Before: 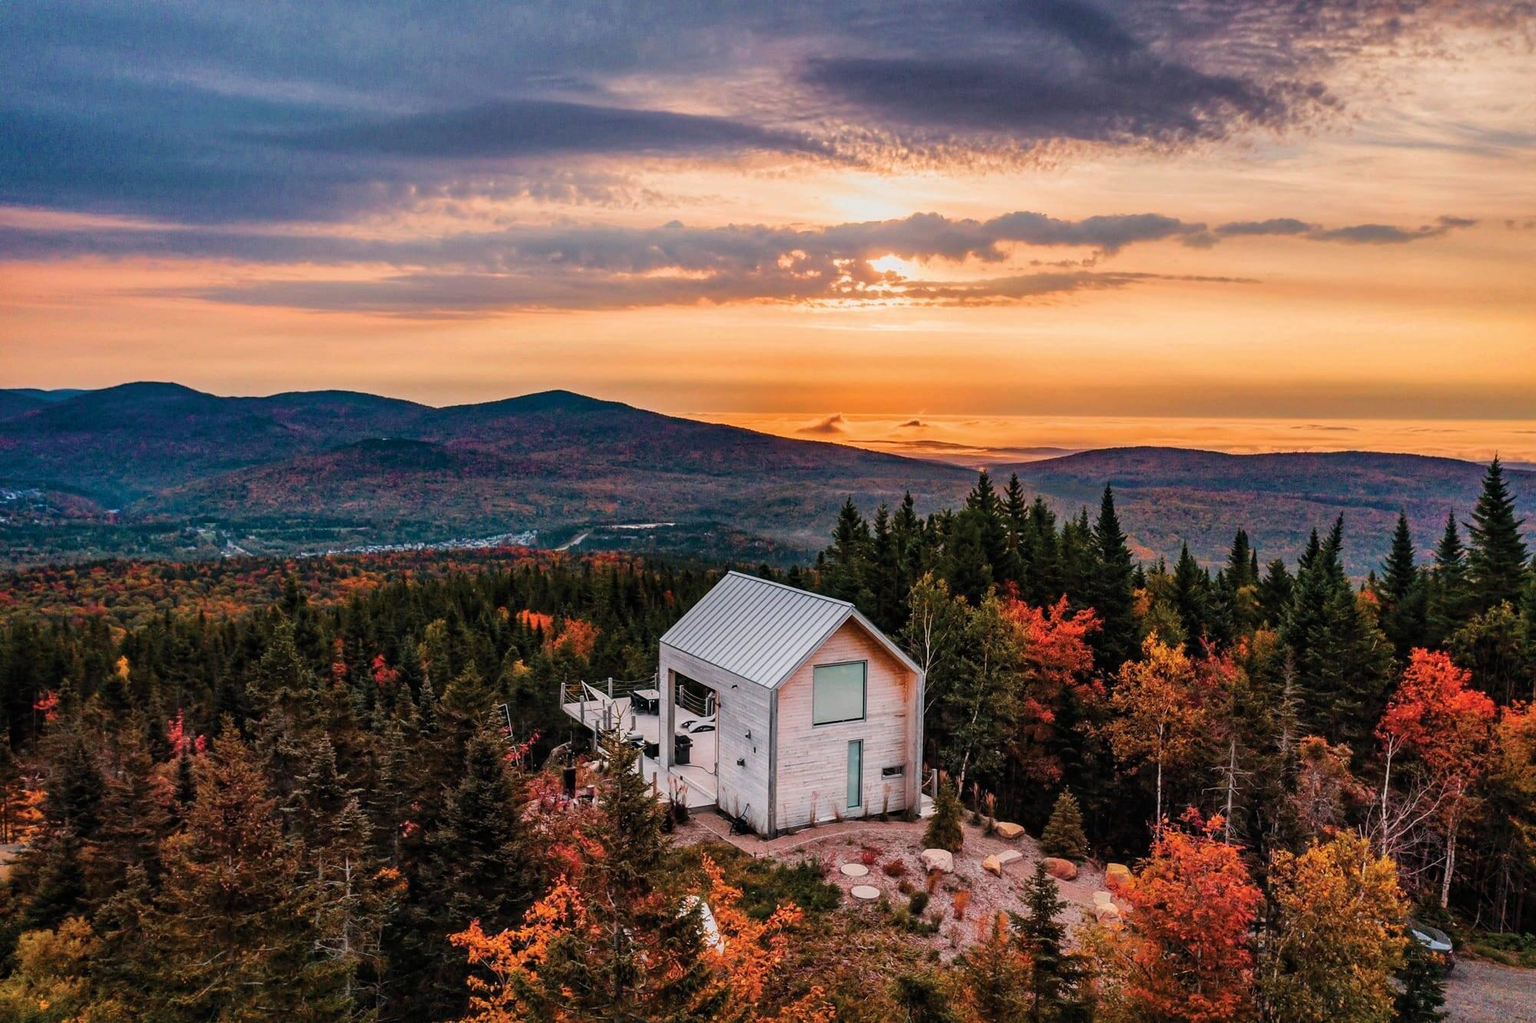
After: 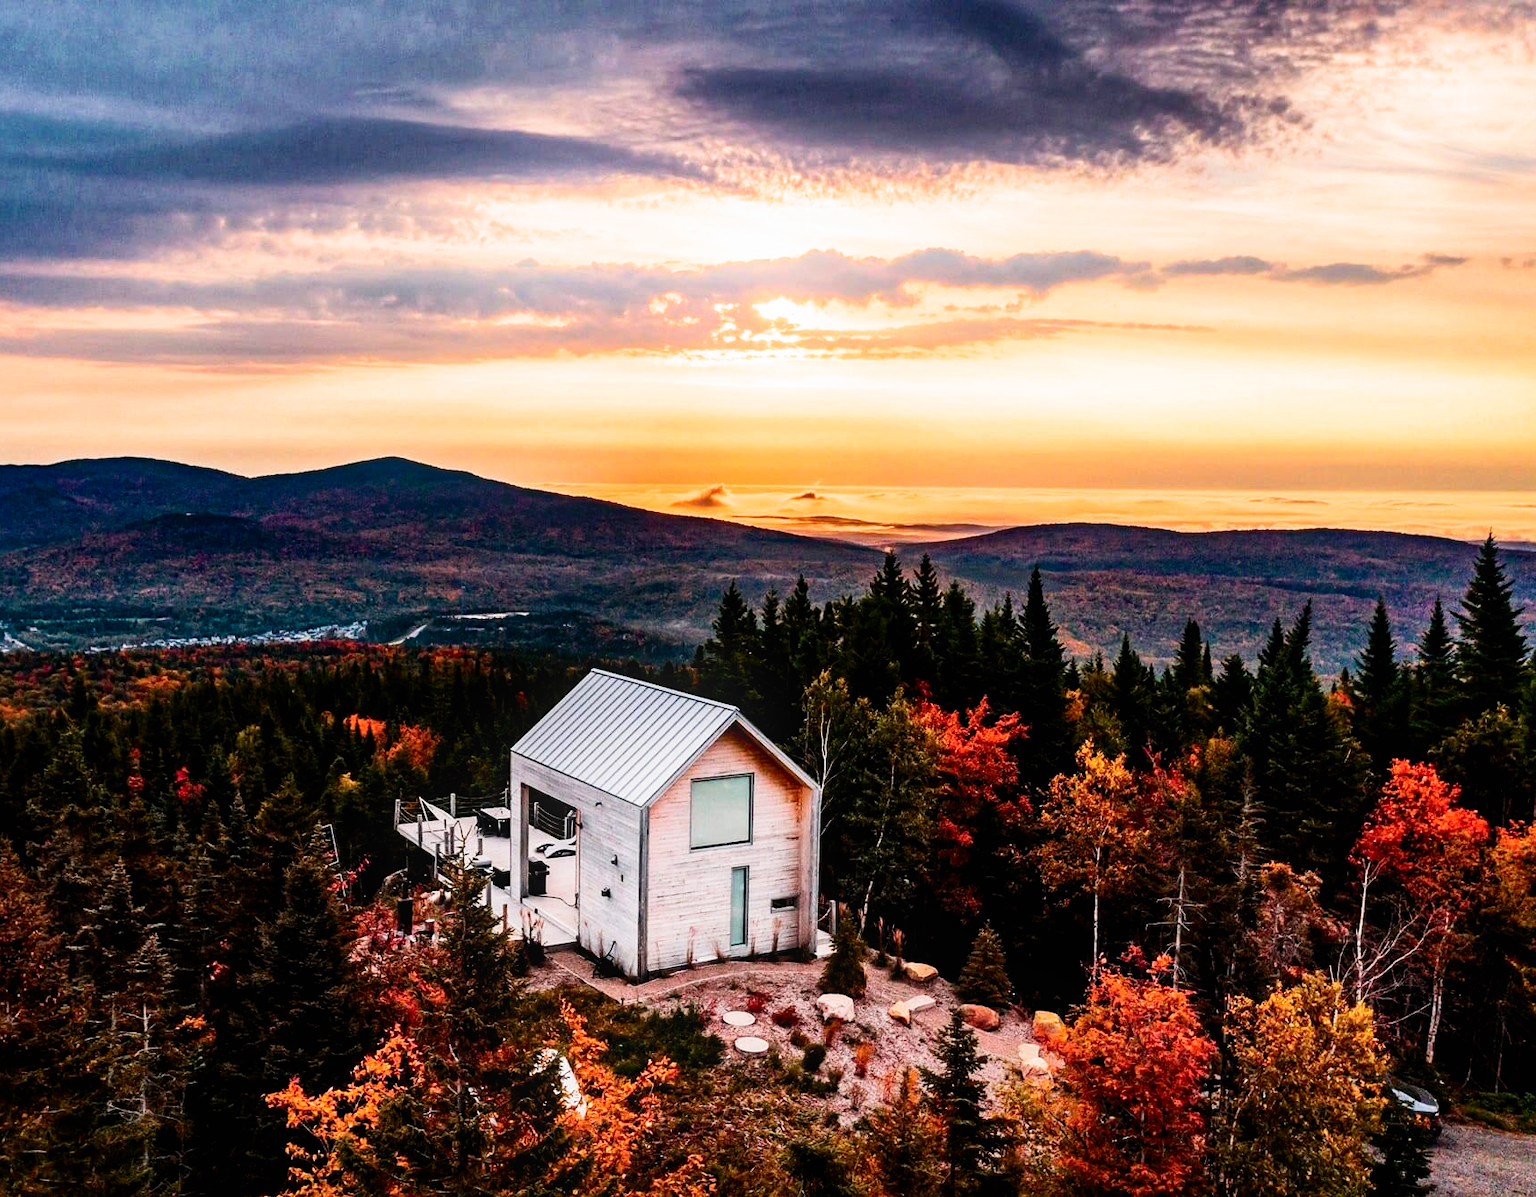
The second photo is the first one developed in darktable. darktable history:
contrast brightness saturation: contrast 0.24, brightness 0.09
filmic rgb: black relative exposure -8.2 EV, white relative exposure 2.2 EV, threshold 3 EV, hardness 7.11, latitude 75%, contrast 1.325, highlights saturation mix -2%, shadows ↔ highlights balance 30%, preserve chrominance no, color science v5 (2021), contrast in shadows safe, contrast in highlights safe, enable highlight reconstruction true
bloom: size 15%, threshold 97%, strength 7%
crop and rotate: left 14.584%
